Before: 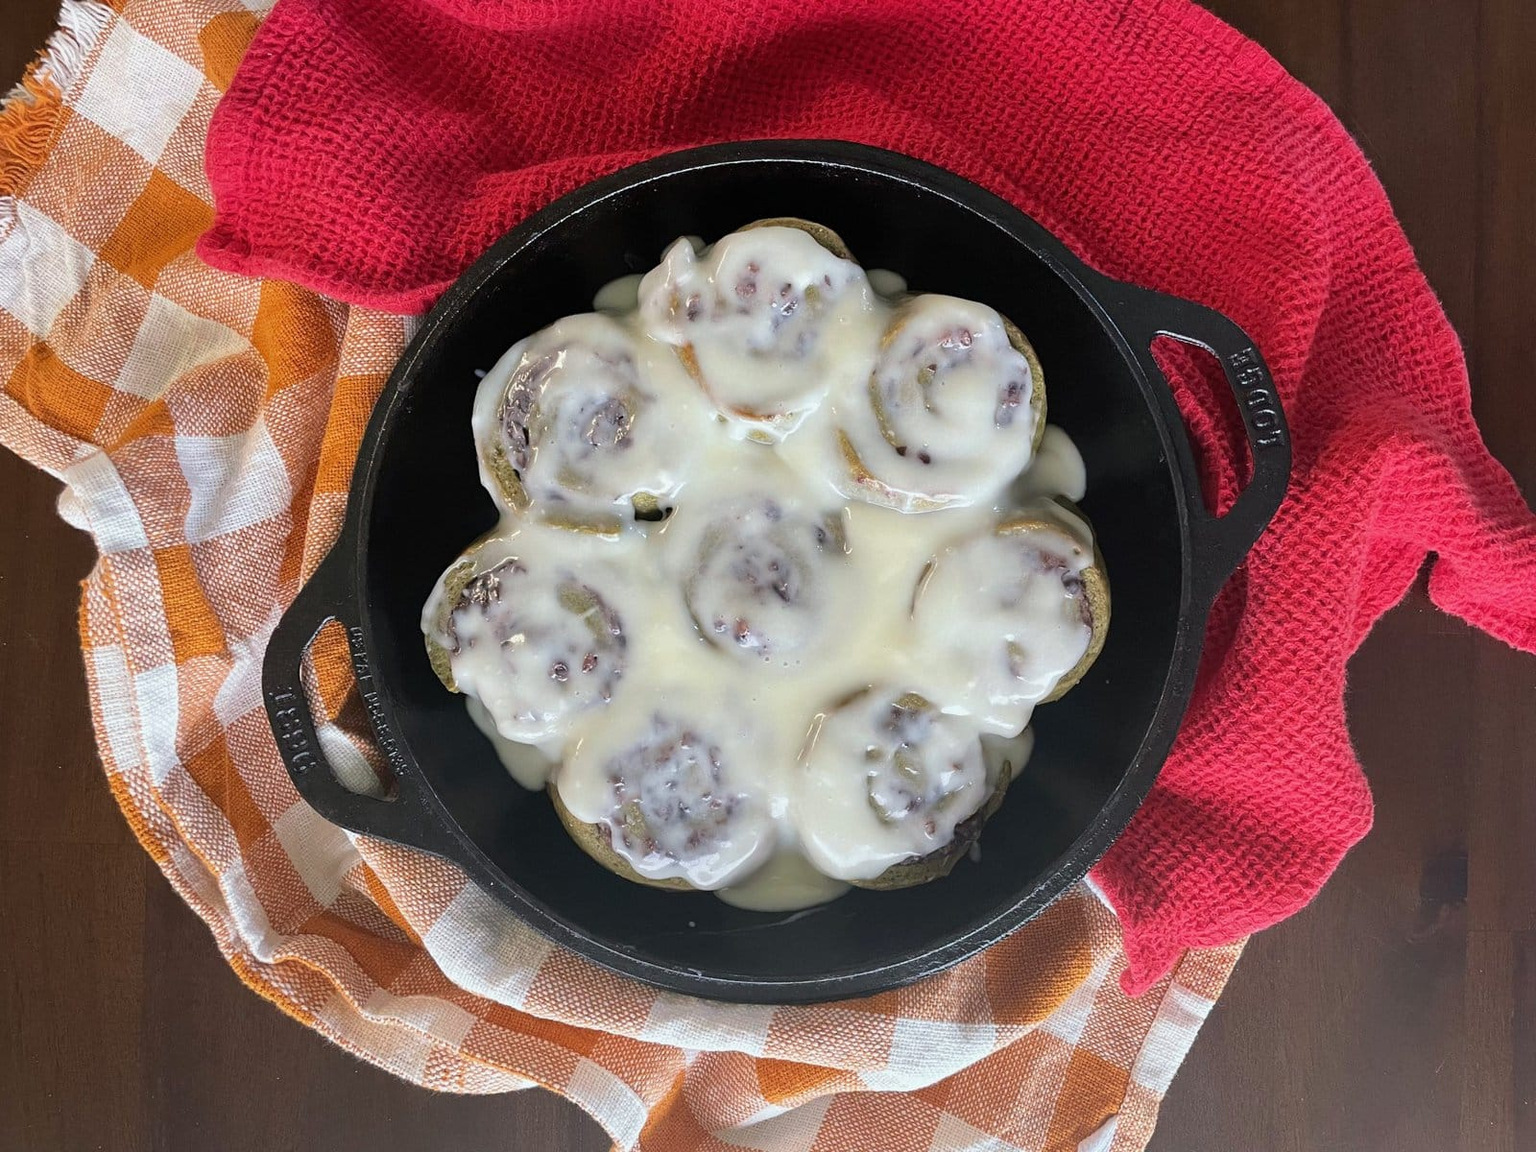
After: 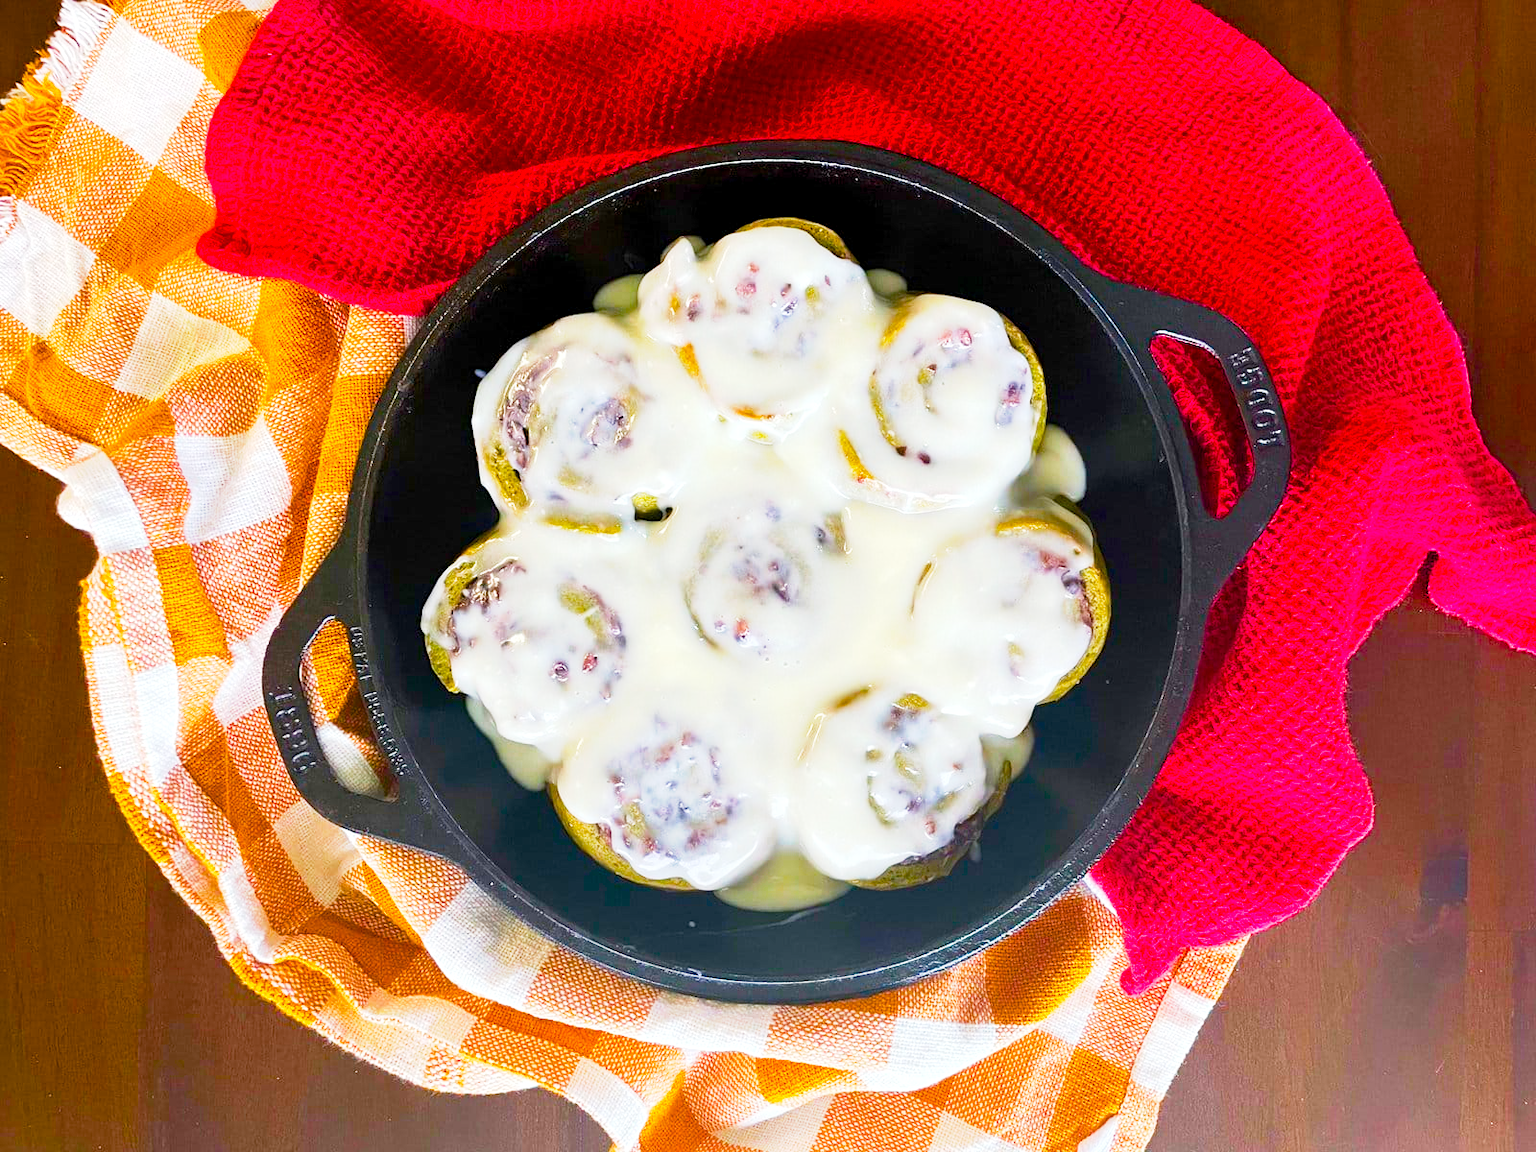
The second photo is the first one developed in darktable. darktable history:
exposure: black level correction 0.001, compensate highlight preservation false
base curve: curves: ch0 [(0, 0) (0.088, 0.125) (0.176, 0.251) (0.354, 0.501) (0.613, 0.749) (1, 0.877)], preserve colors none
color balance rgb: linear chroma grading › global chroma 25%, perceptual saturation grading › global saturation 40%, perceptual saturation grading › highlights -50%, perceptual saturation grading › shadows 30%, perceptual brilliance grading › global brilliance 25%, global vibrance 60%
